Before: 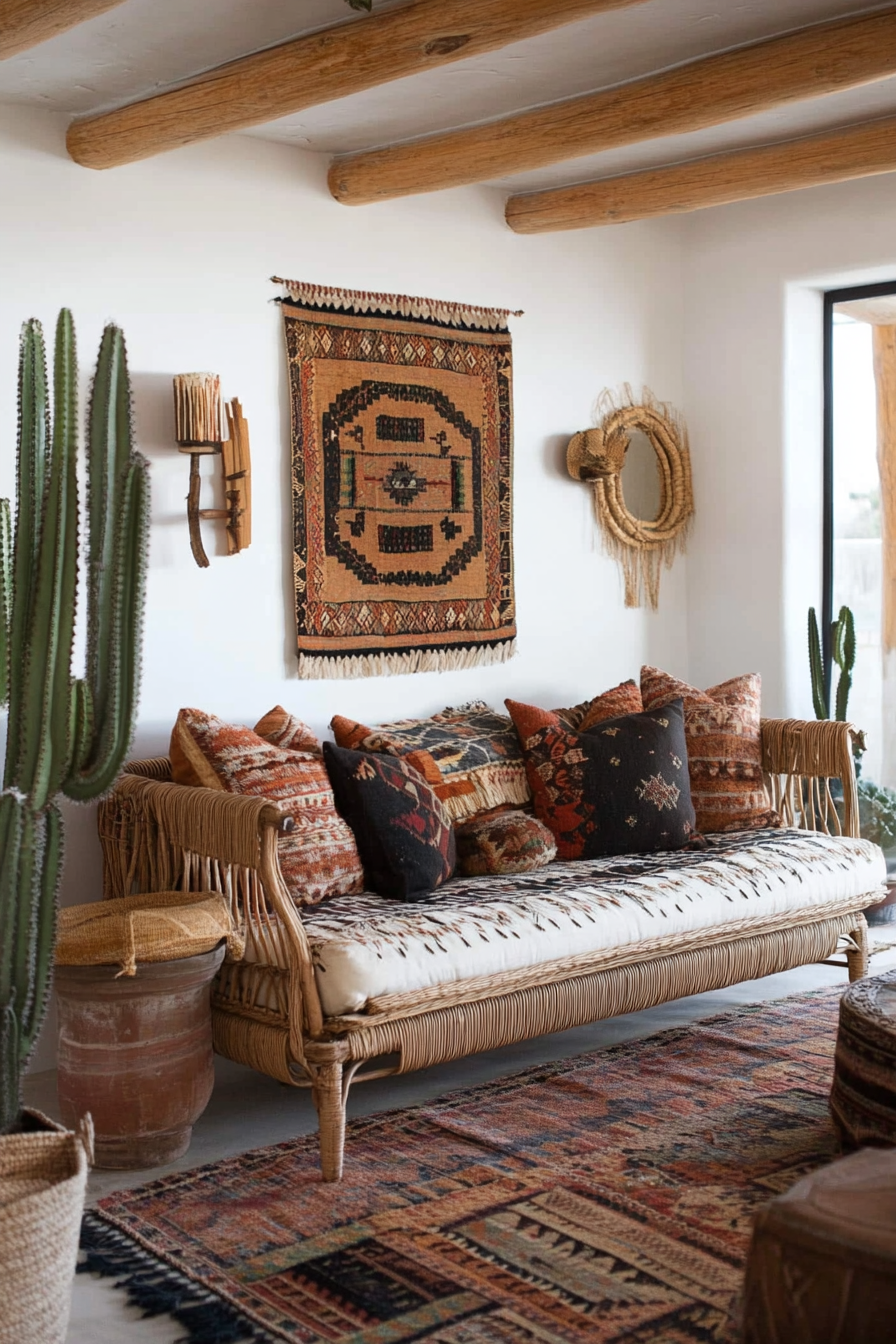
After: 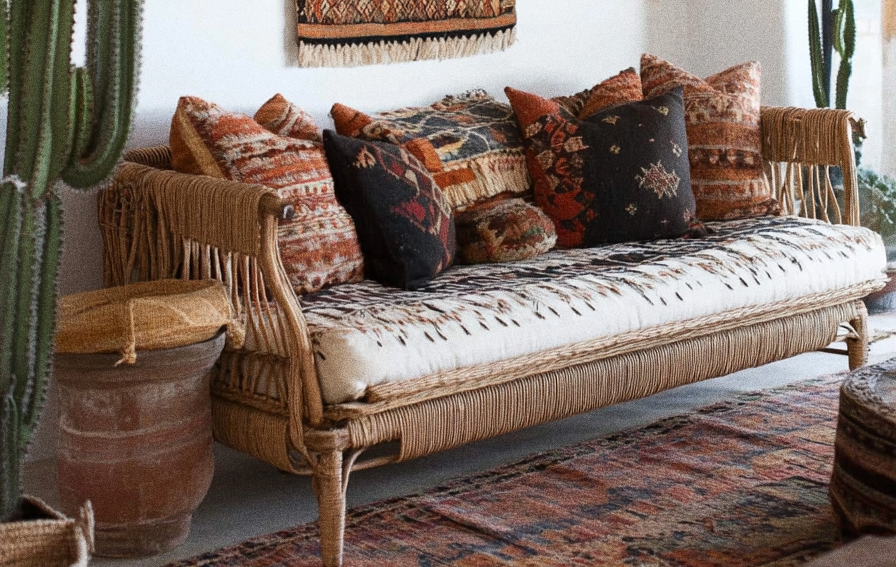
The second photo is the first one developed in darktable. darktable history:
crop: top 45.551%, bottom 12.262%
grain: coarseness 0.09 ISO, strength 40%
